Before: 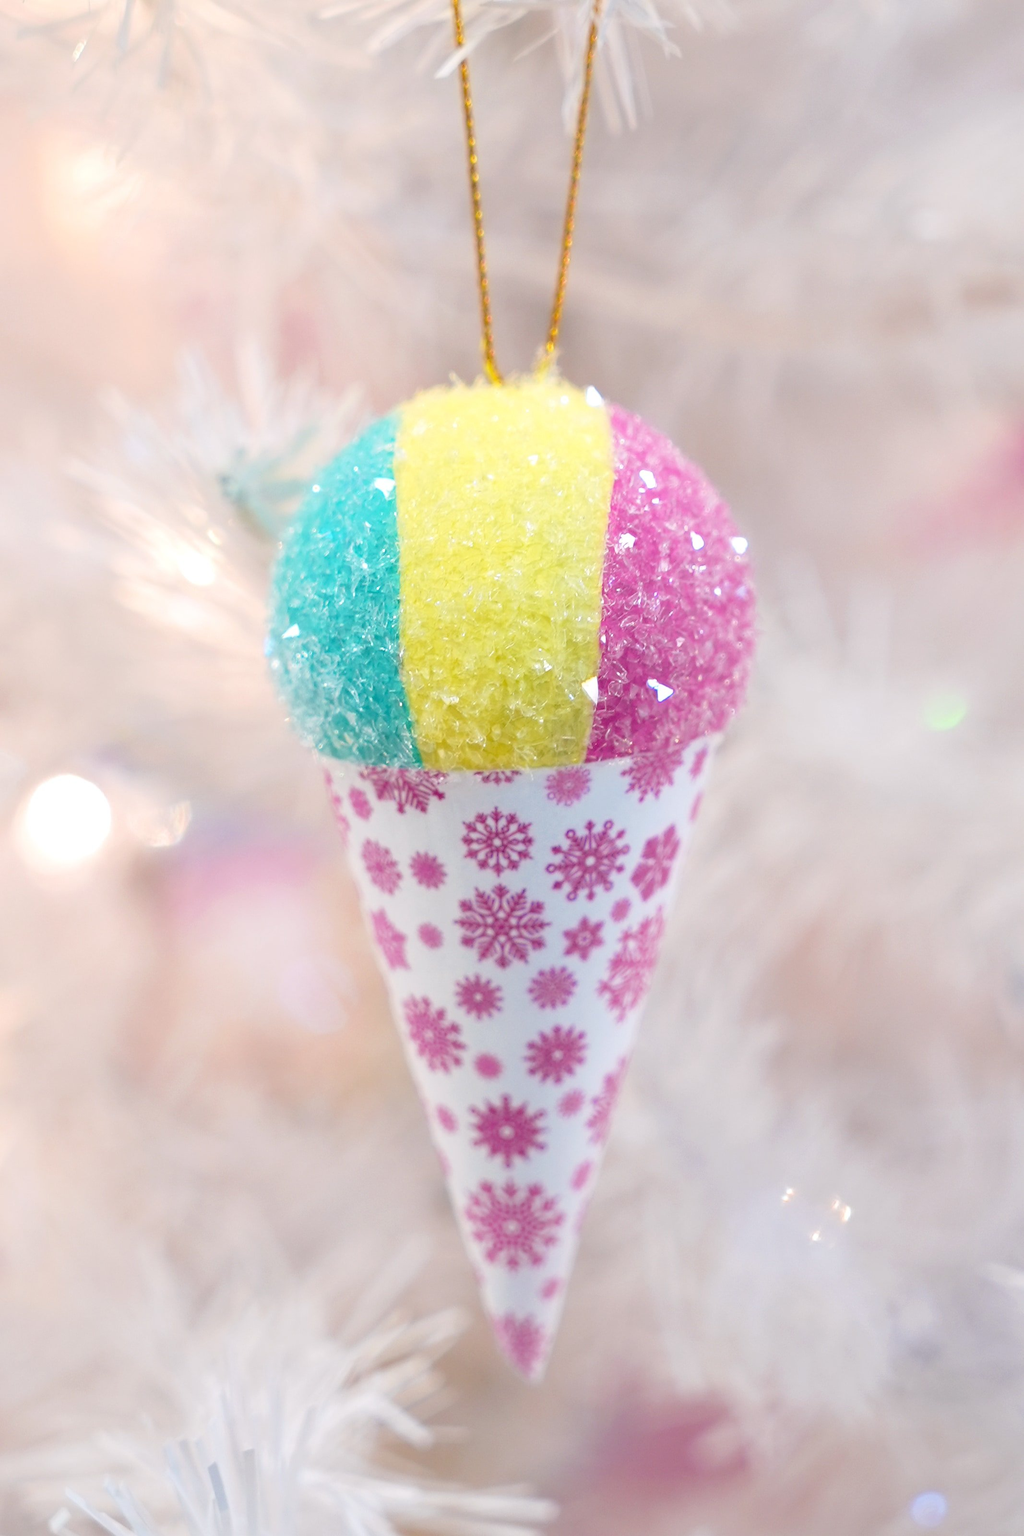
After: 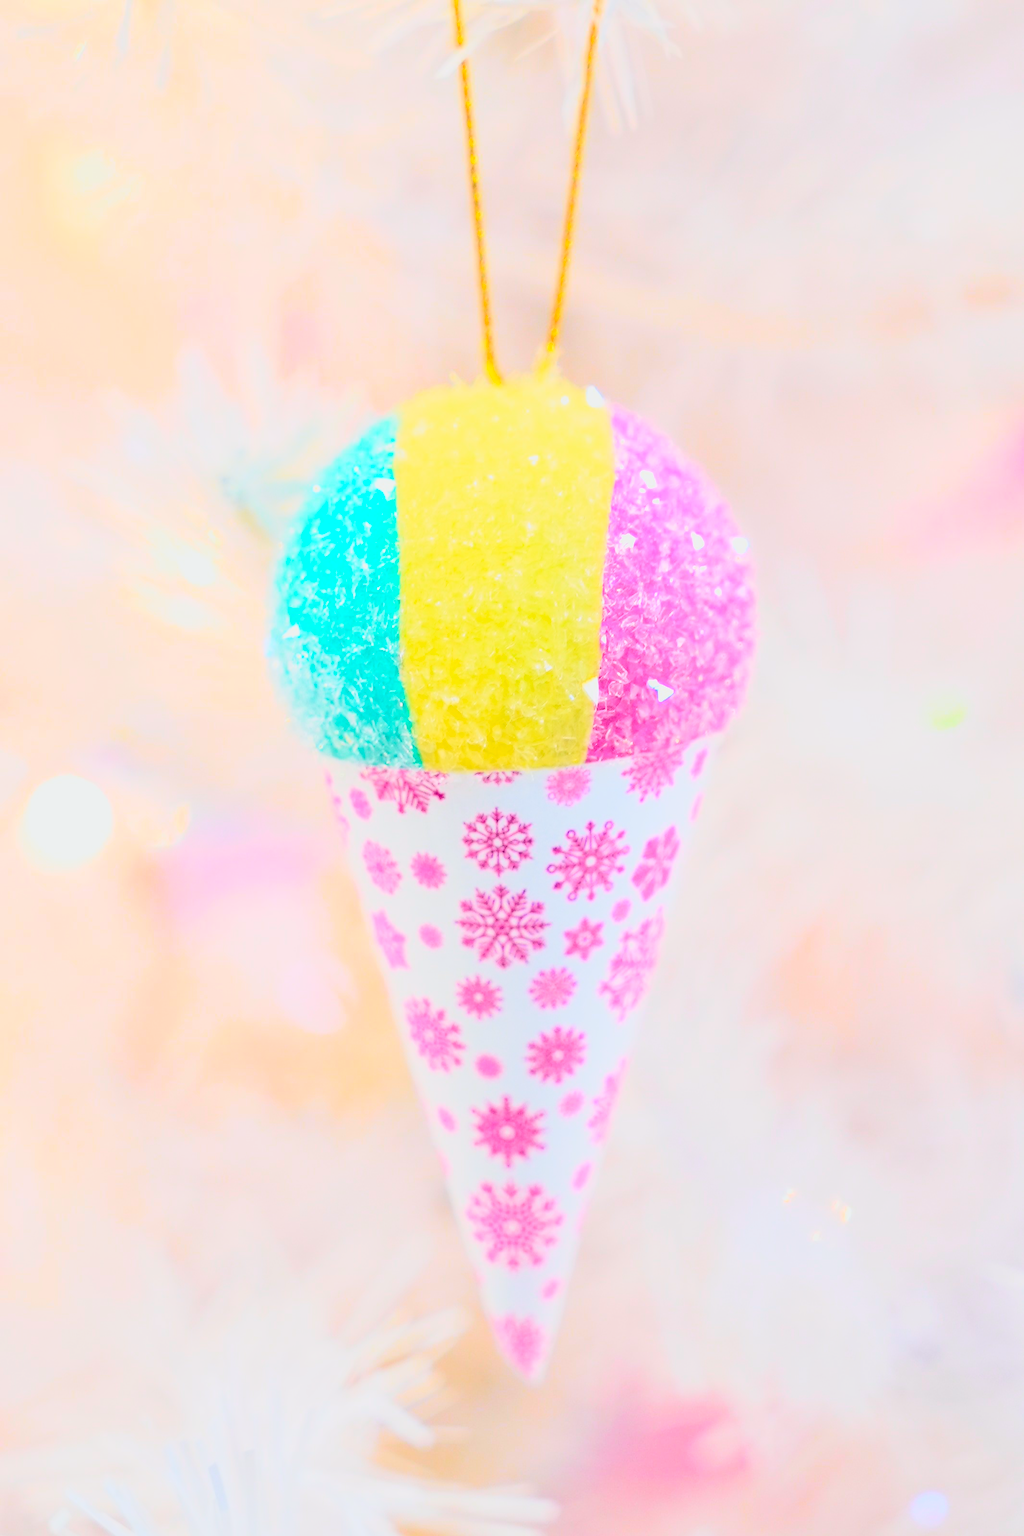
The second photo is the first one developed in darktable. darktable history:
tone curve: curves: ch0 [(0, 0.03) (0.113, 0.087) (0.207, 0.184) (0.515, 0.612) (0.712, 0.793) (1, 0.946)]; ch1 [(0, 0) (0.172, 0.123) (0.317, 0.279) (0.407, 0.401) (0.476, 0.482) (0.505, 0.499) (0.534, 0.534) (0.632, 0.645) (0.726, 0.745) (1, 1)]; ch2 [(0, 0) (0.411, 0.424) (0.505, 0.505) (0.521, 0.524) (0.541, 0.569) (0.65, 0.699) (1, 1)], color space Lab, independent channels, preserve colors none
base curve: curves: ch0 [(0, 0) (0.028, 0.03) (0.121, 0.232) (0.46, 0.748) (0.859, 0.968) (1, 1)]
haze removal: compatibility mode true, adaptive false
